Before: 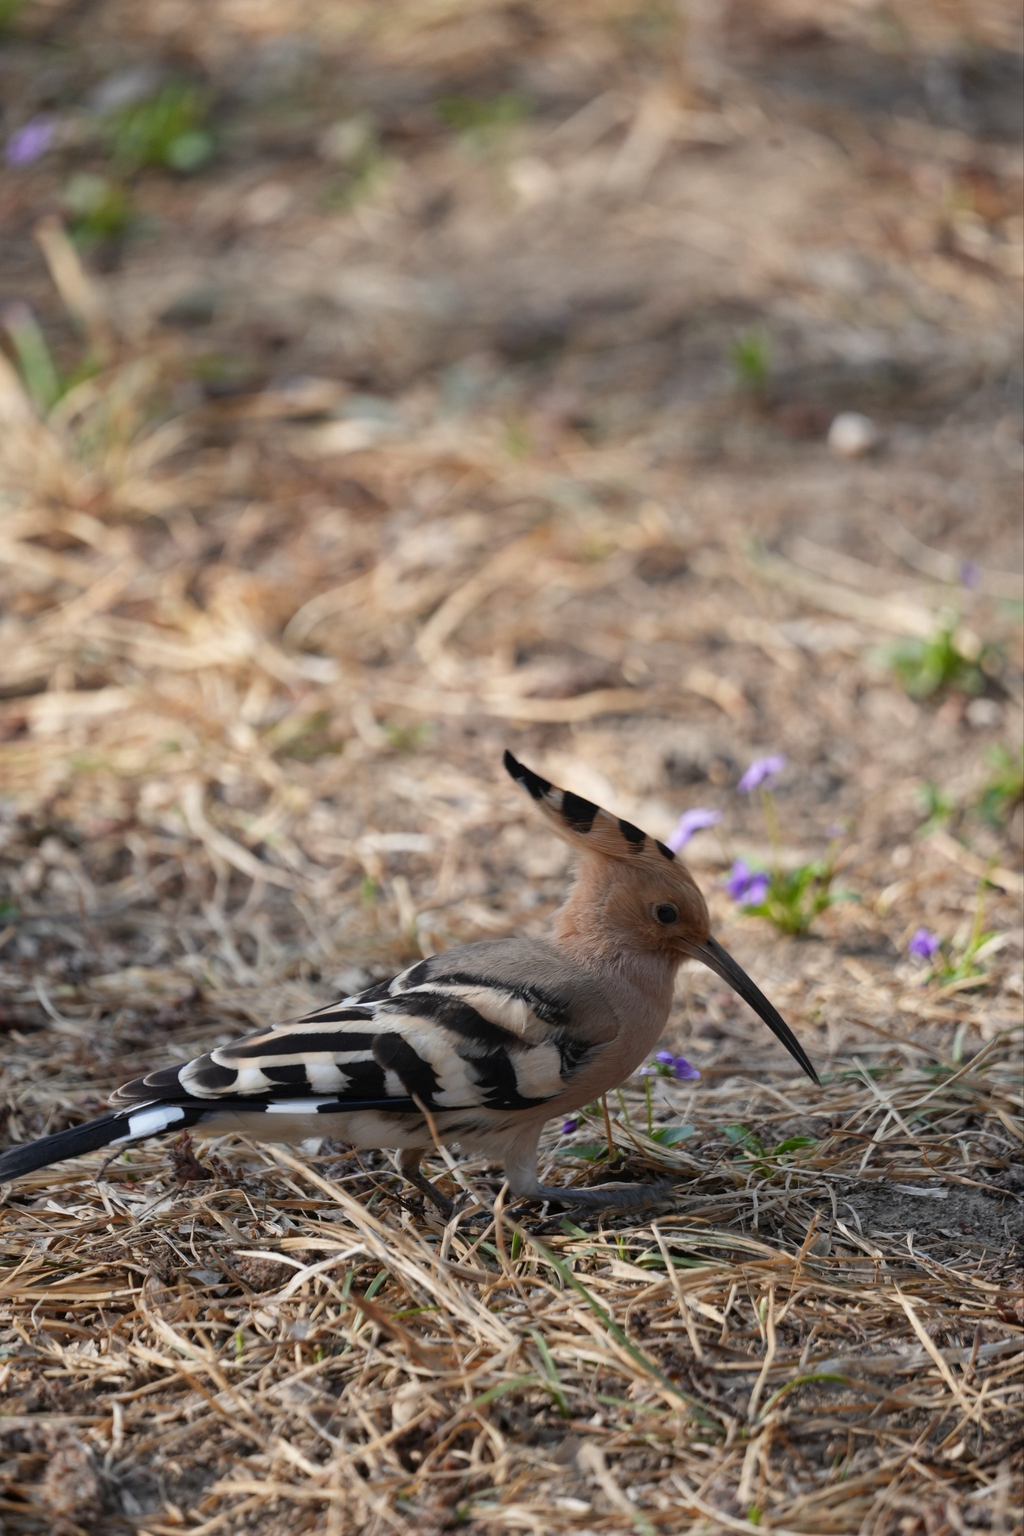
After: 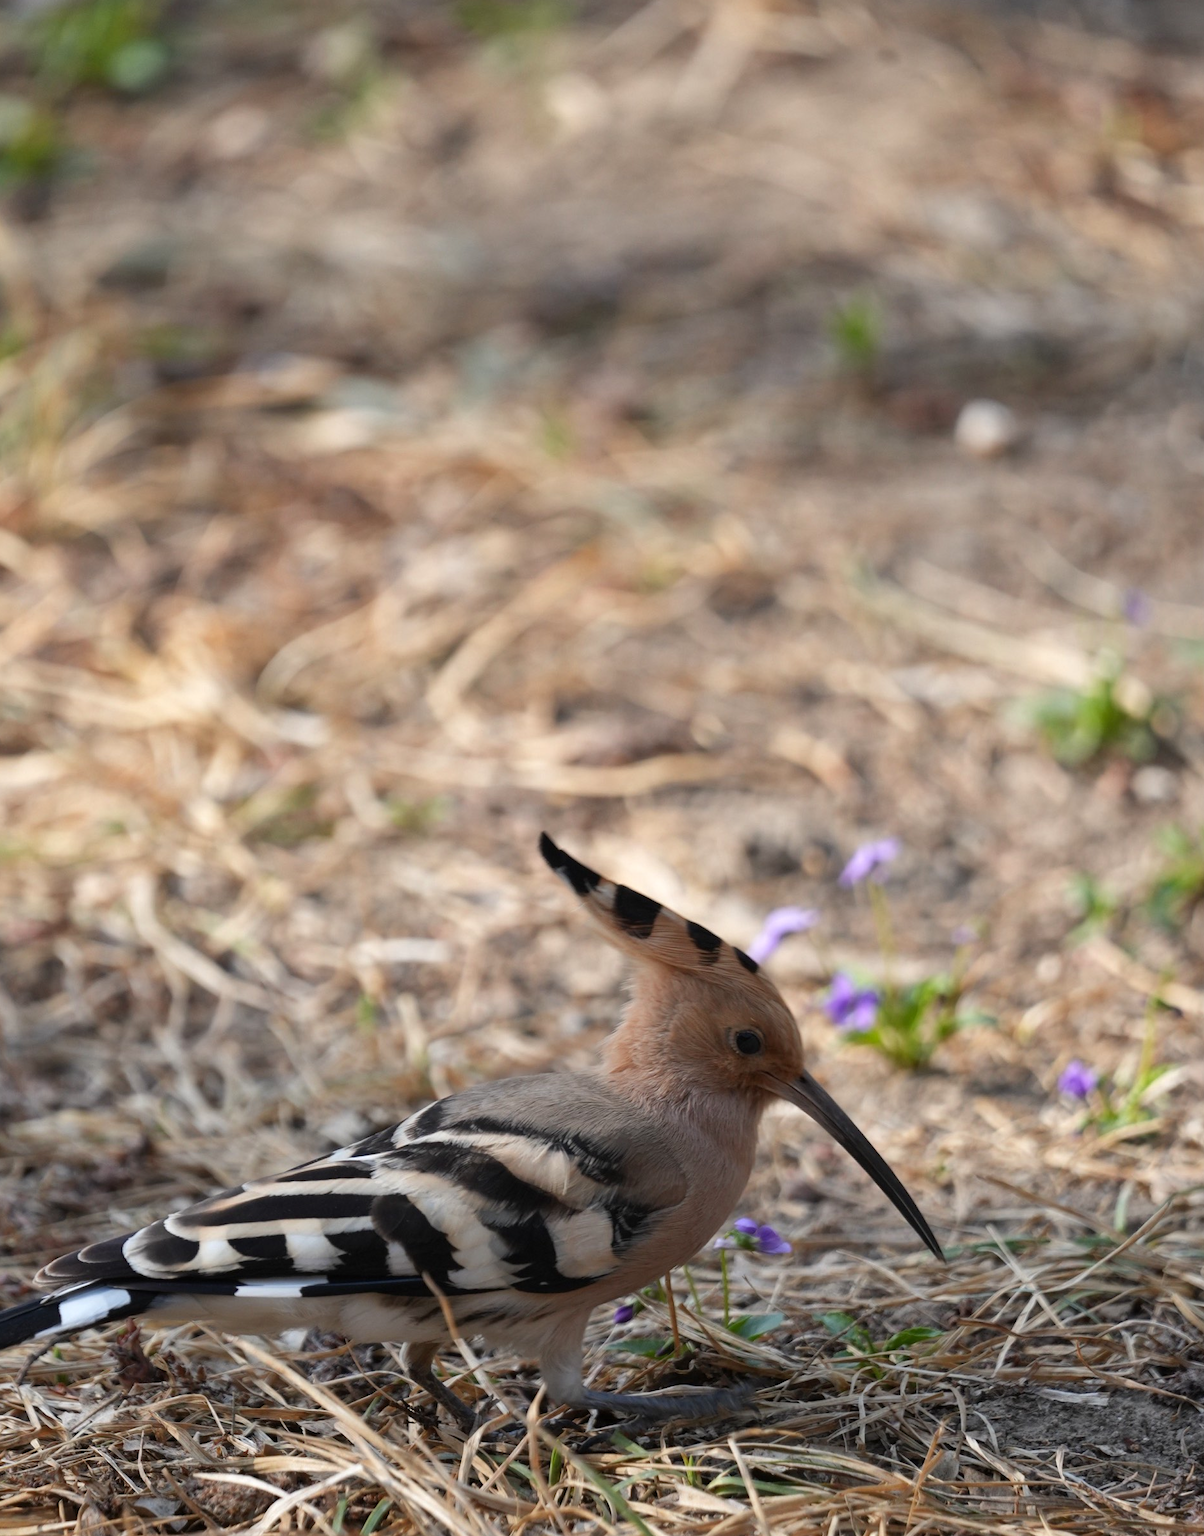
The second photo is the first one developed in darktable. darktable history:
levels: mode automatic
crop: left 8.091%, top 6.53%, bottom 15.341%
